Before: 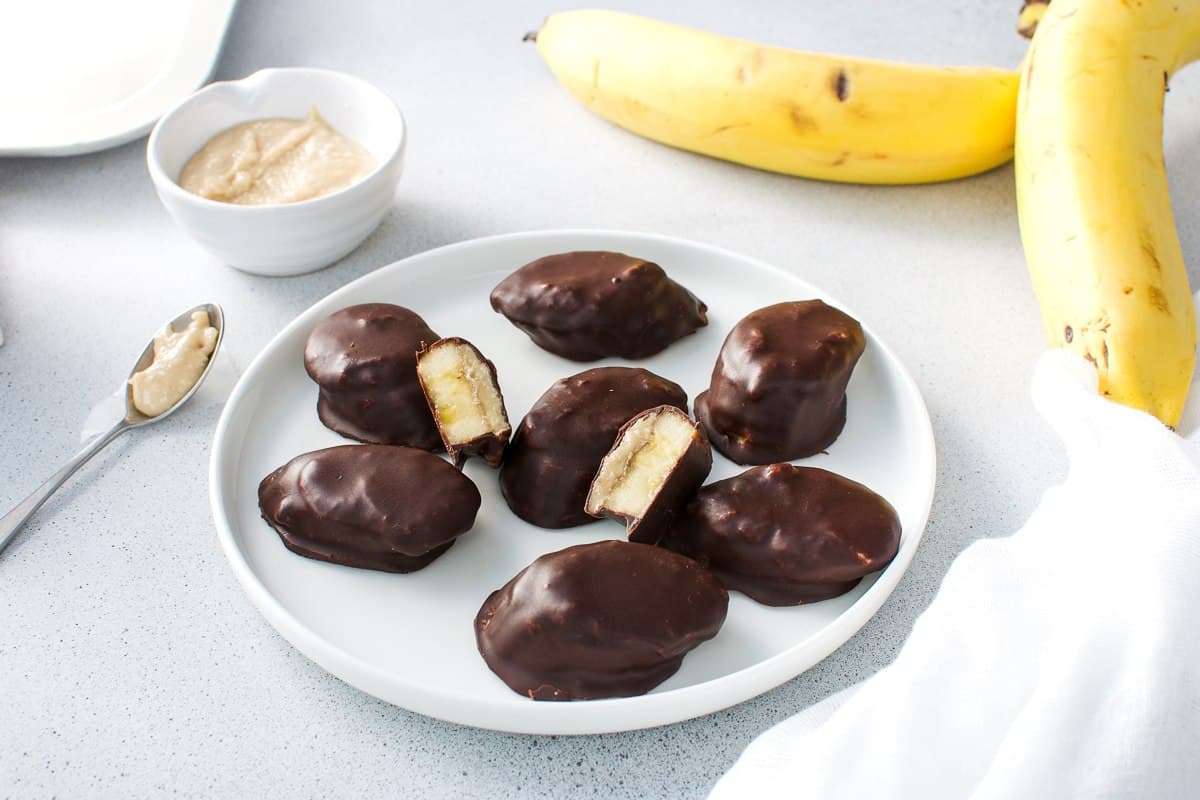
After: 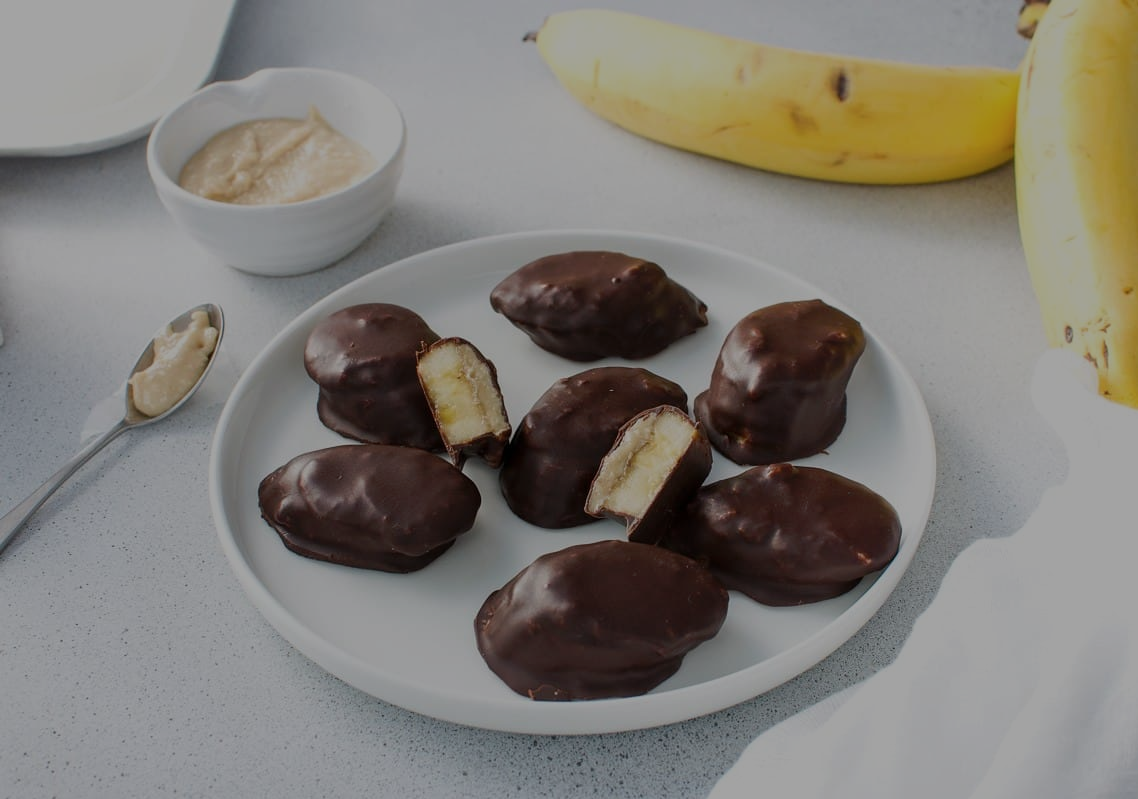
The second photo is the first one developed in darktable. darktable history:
tone curve: curves: ch0 [(0, 0) (0.003, 0.005) (0.011, 0.019) (0.025, 0.04) (0.044, 0.064) (0.069, 0.095) (0.1, 0.129) (0.136, 0.169) (0.177, 0.207) (0.224, 0.247) (0.277, 0.298) (0.335, 0.354) (0.399, 0.416) (0.468, 0.478) (0.543, 0.553) (0.623, 0.634) (0.709, 0.709) (0.801, 0.817) (0.898, 0.912) (1, 1)], preserve colors none
crop and rotate: right 5.167%
exposure: exposure -1.468 EV, compensate highlight preservation false
